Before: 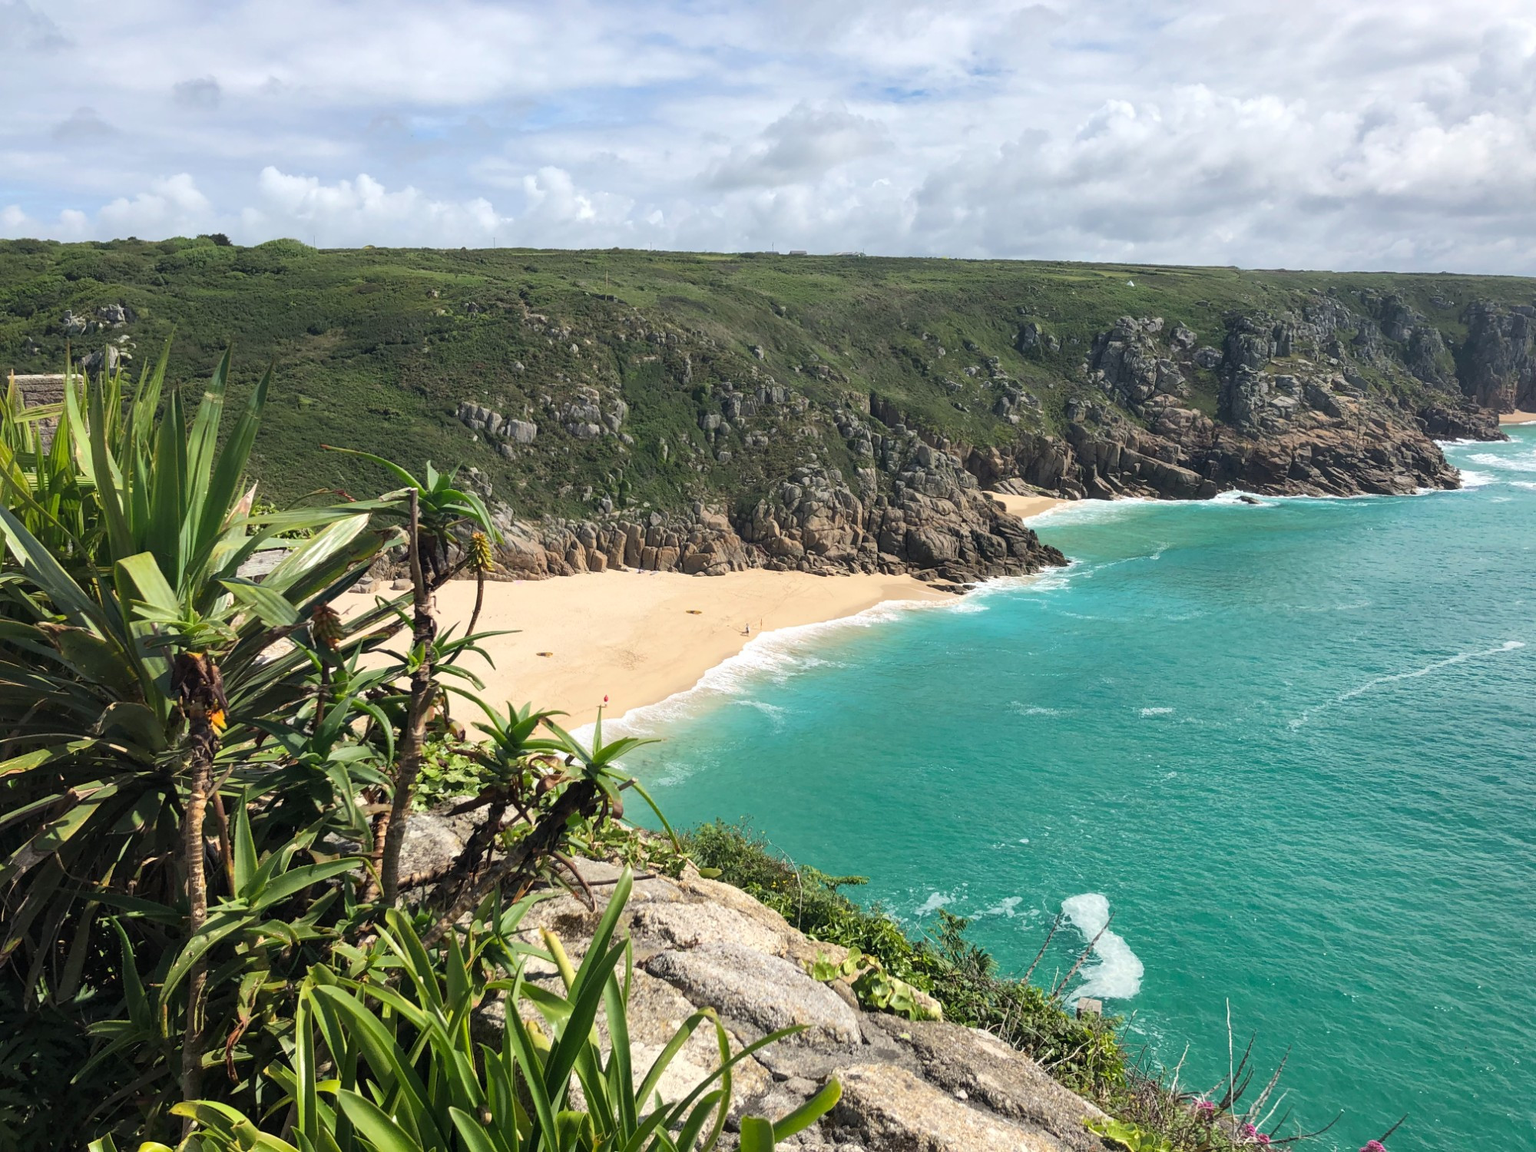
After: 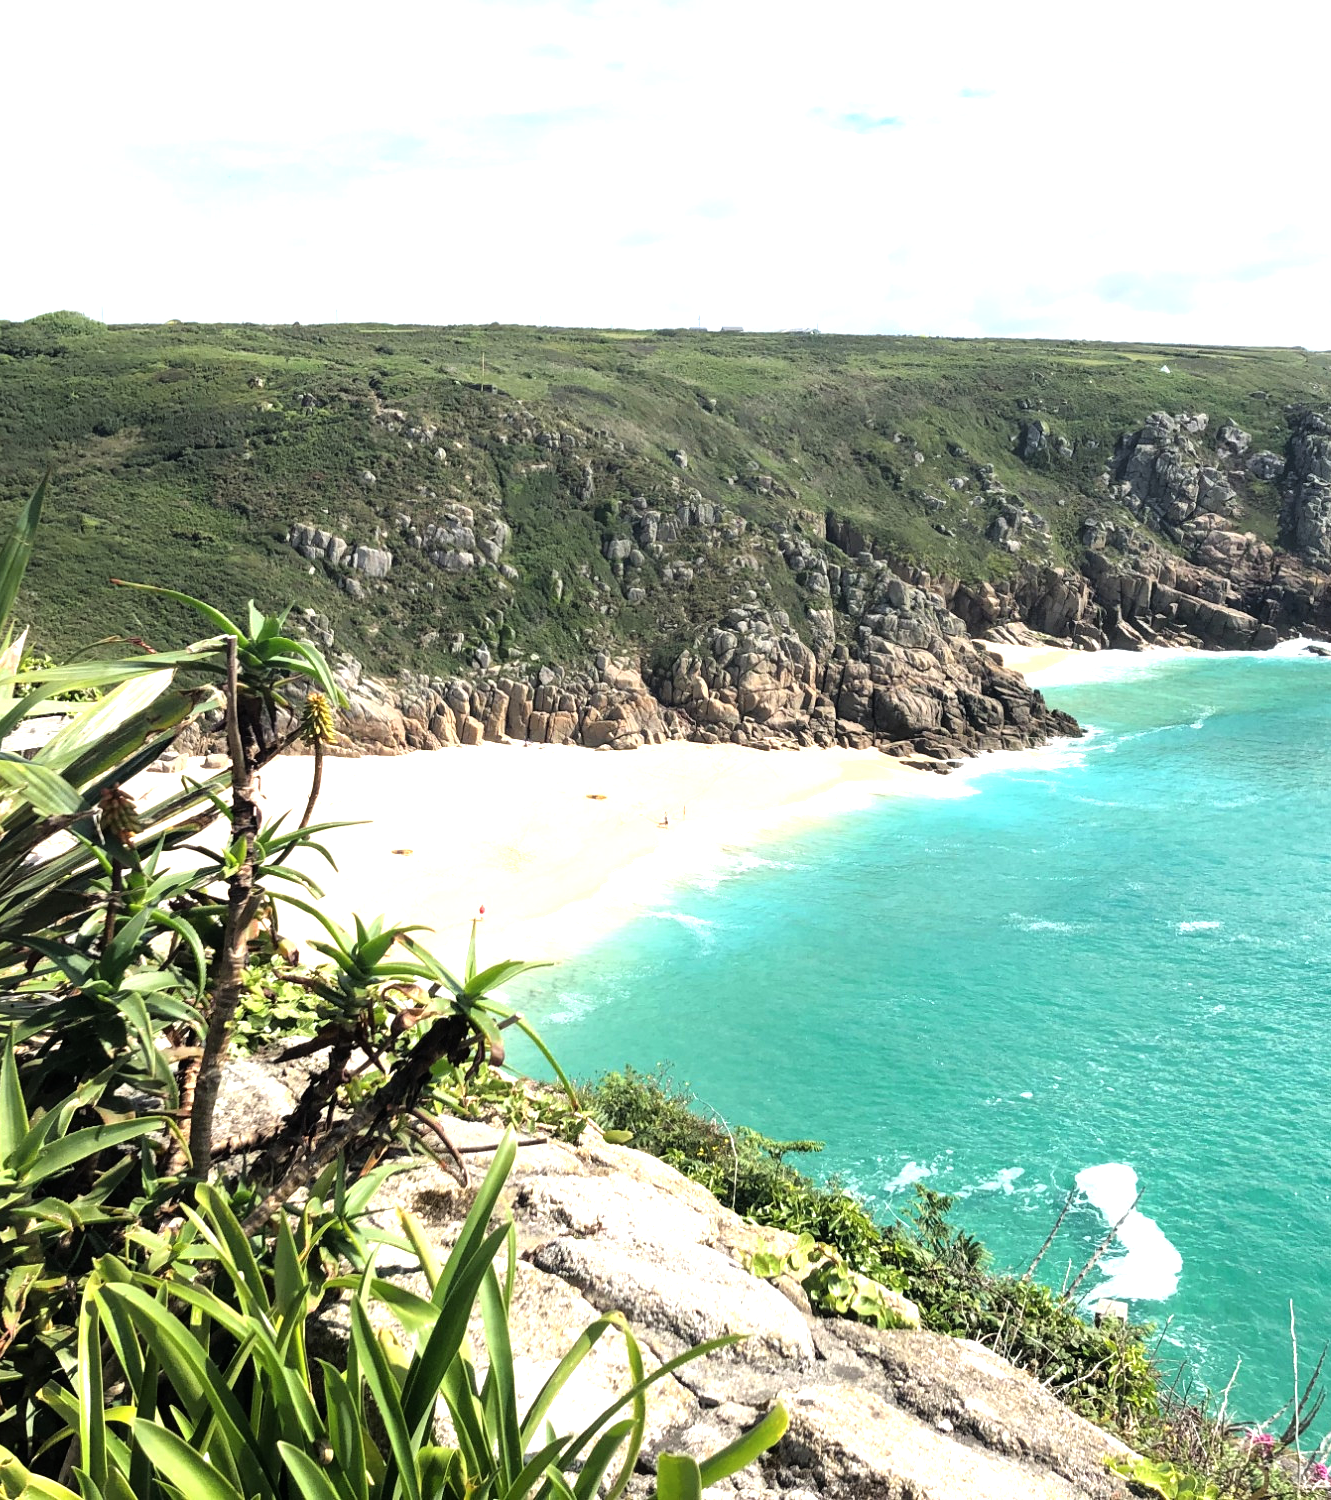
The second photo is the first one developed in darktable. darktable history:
crop and rotate: left 15.384%, right 18.023%
tone equalizer: -8 EV -1.12 EV, -7 EV -0.982 EV, -6 EV -0.837 EV, -5 EV -0.541 EV, -3 EV 0.605 EV, -2 EV 0.863 EV, -1 EV 1.01 EV, +0 EV 1.06 EV
contrast brightness saturation: saturation -0.062
